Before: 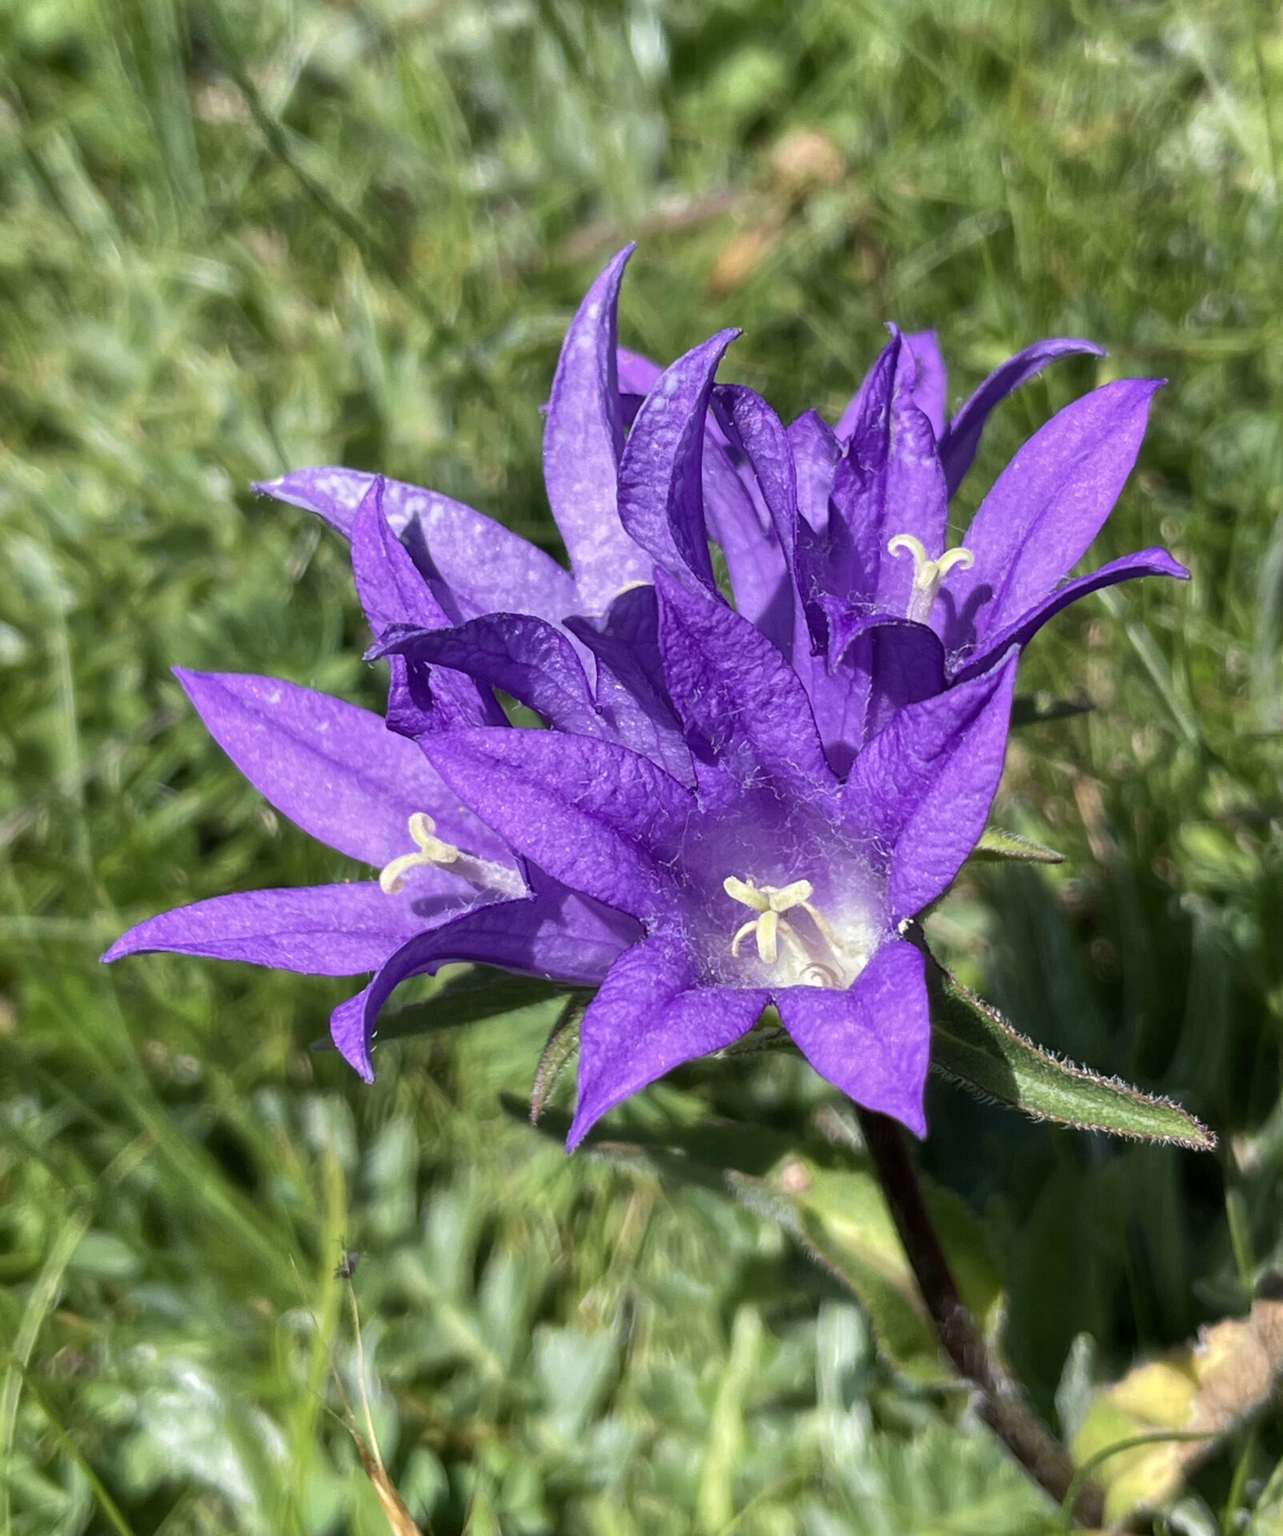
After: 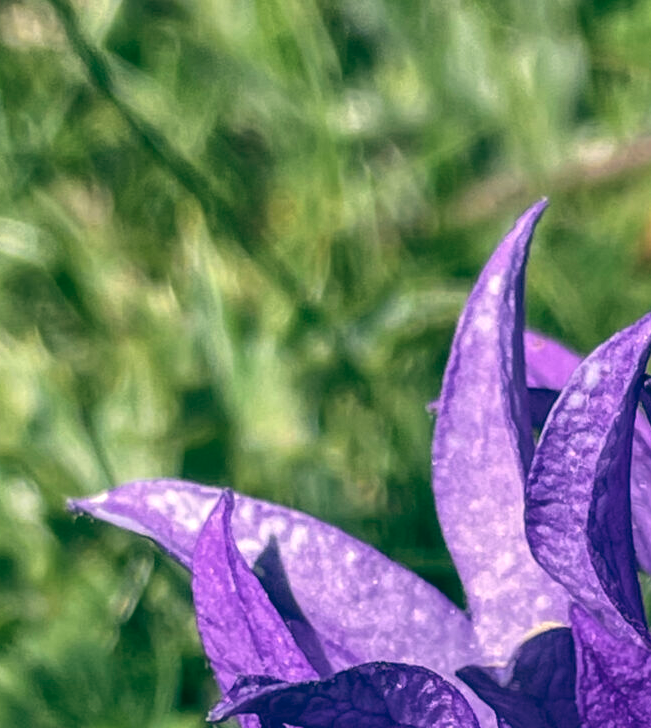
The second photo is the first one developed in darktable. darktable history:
local contrast: detail 130%
crop: left 15.452%, top 5.459%, right 43.956%, bottom 56.62%
color balance: lift [1.005, 0.99, 1.007, 1.01], gamma [1, 0.979, 1.011, 1.021], gain [0.923, 1.098, 1.025, 0.902], input saturation 90.45%, contrast 7.73%, output saturation 105.91%
